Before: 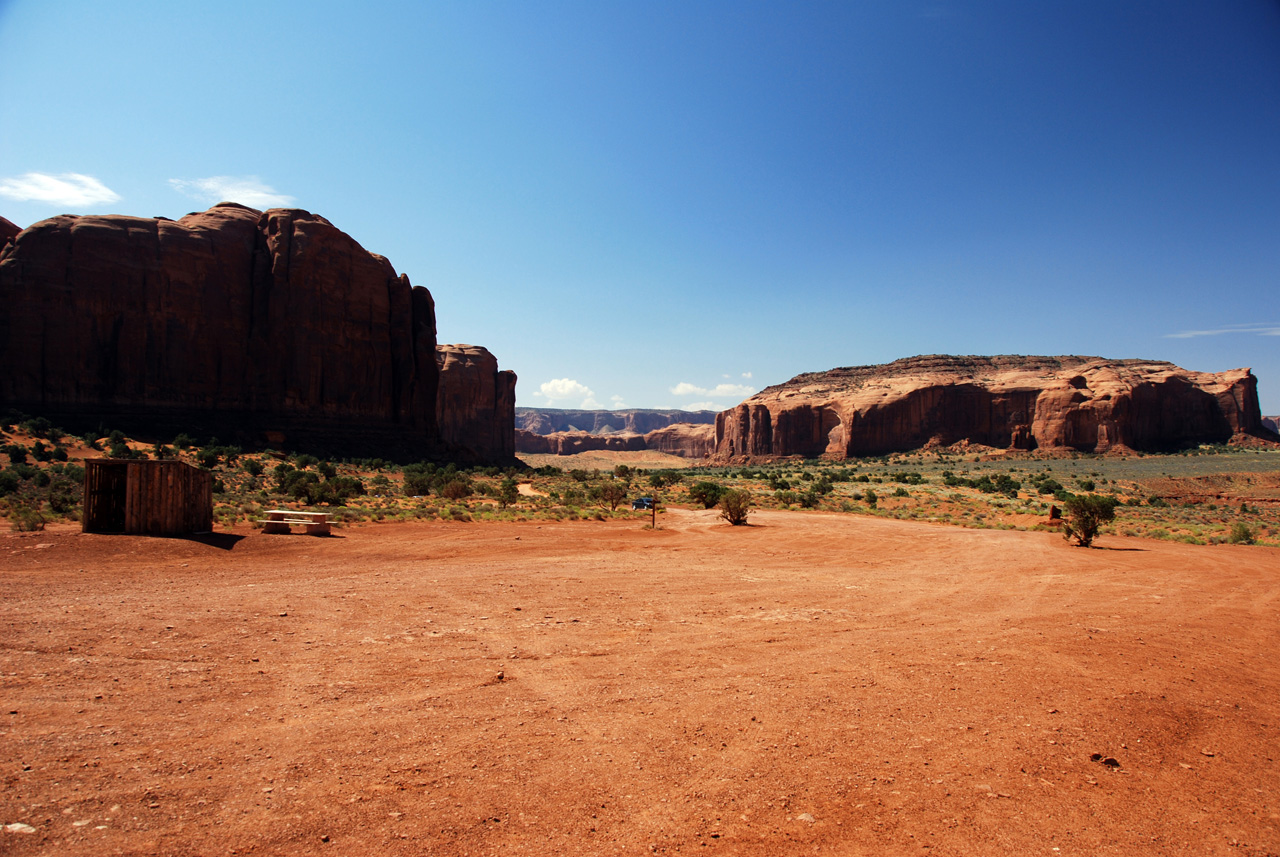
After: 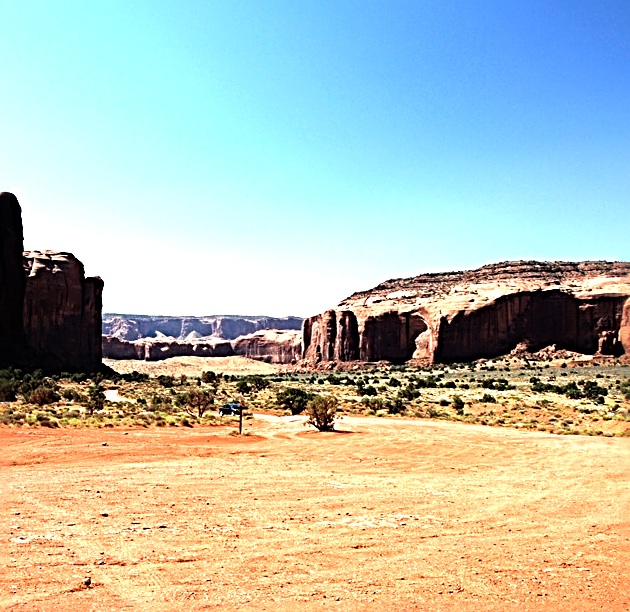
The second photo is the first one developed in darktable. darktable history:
sharpen: radius 3.688, amount 0.938
crop: left 32.296%, top 10.97%, right 18.434%, bottom 17.585%
tone equalizer: -8 EV -1.11 EV, -7 EV -0.983 EV, -6 EV -0.904 EV, -5 EV -0.549 EV, -3 EV 0.588 EV, -2 EV 0.855 EV, -1 EV 1 EV, +0 EV 1.07 EV
color balance rgb: highlights gain › luminance 16.769%, highlights gain › chroma 2.939%, highlights gain › hue 260.32°, perceptual saturation grading › global saturation -0.075%
